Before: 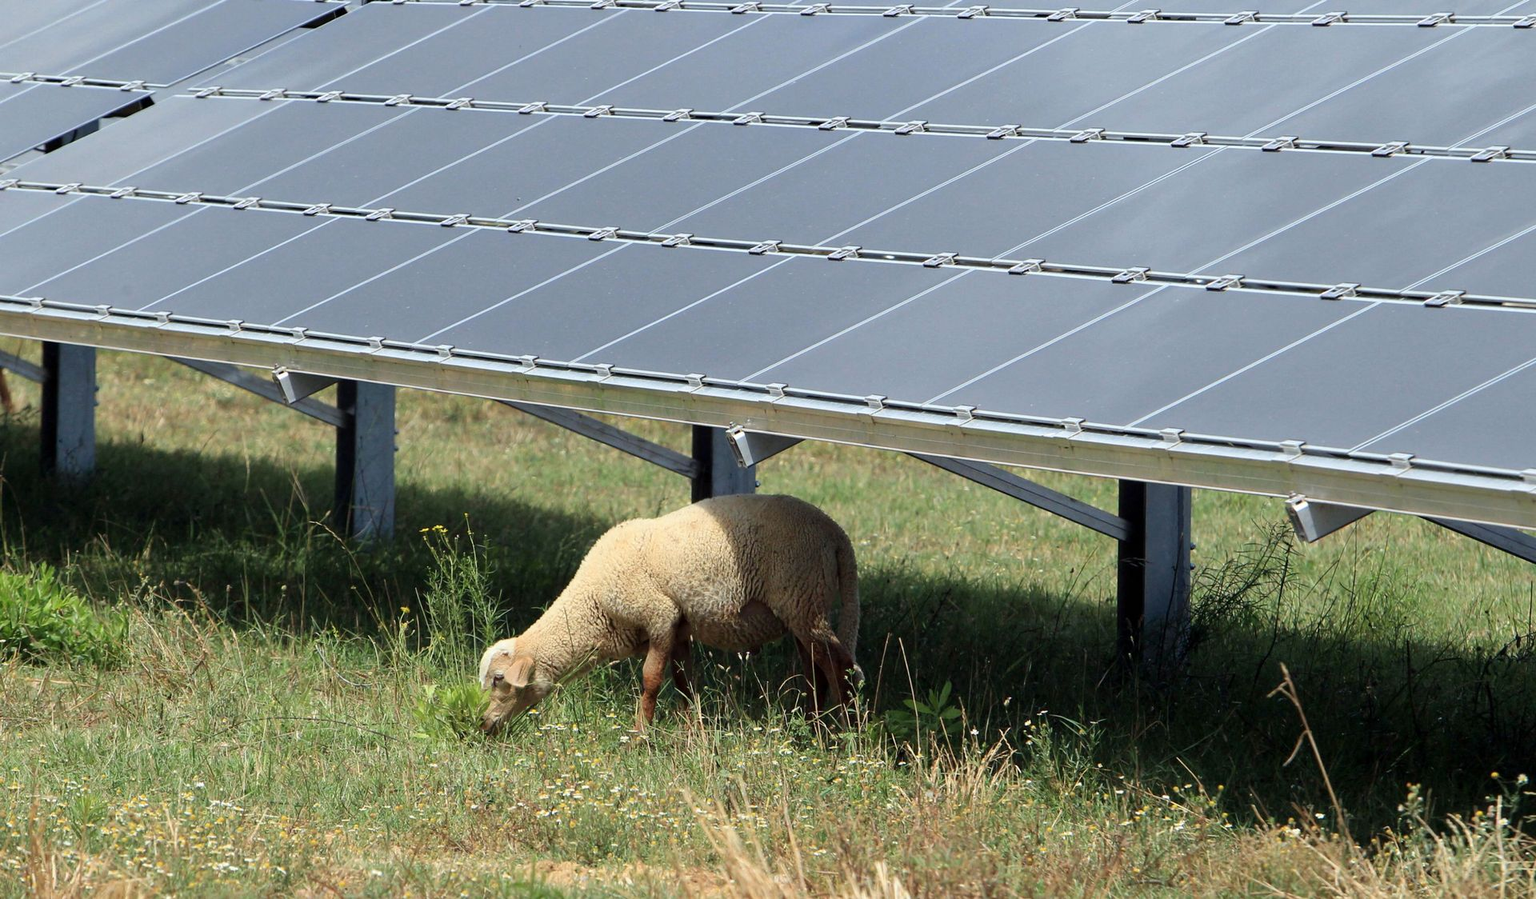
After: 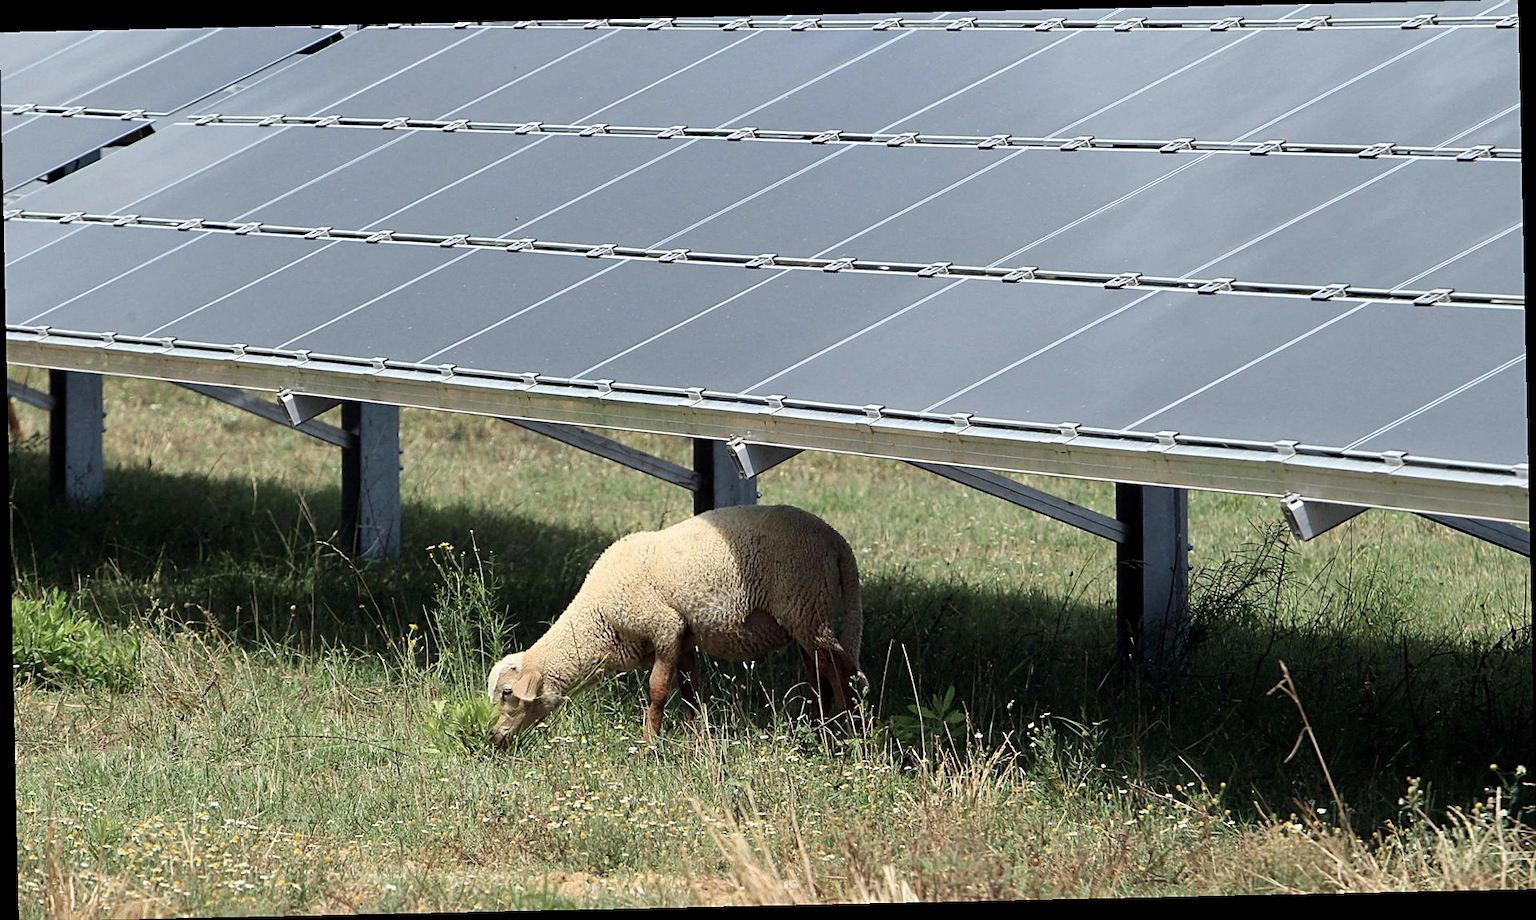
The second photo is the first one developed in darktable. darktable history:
contrast brightness saturation: contrast 0.11, saturation -0.17
sharpen: on, module defaults
rotate and perspective: rotation -1.24°, automatic cropping off
